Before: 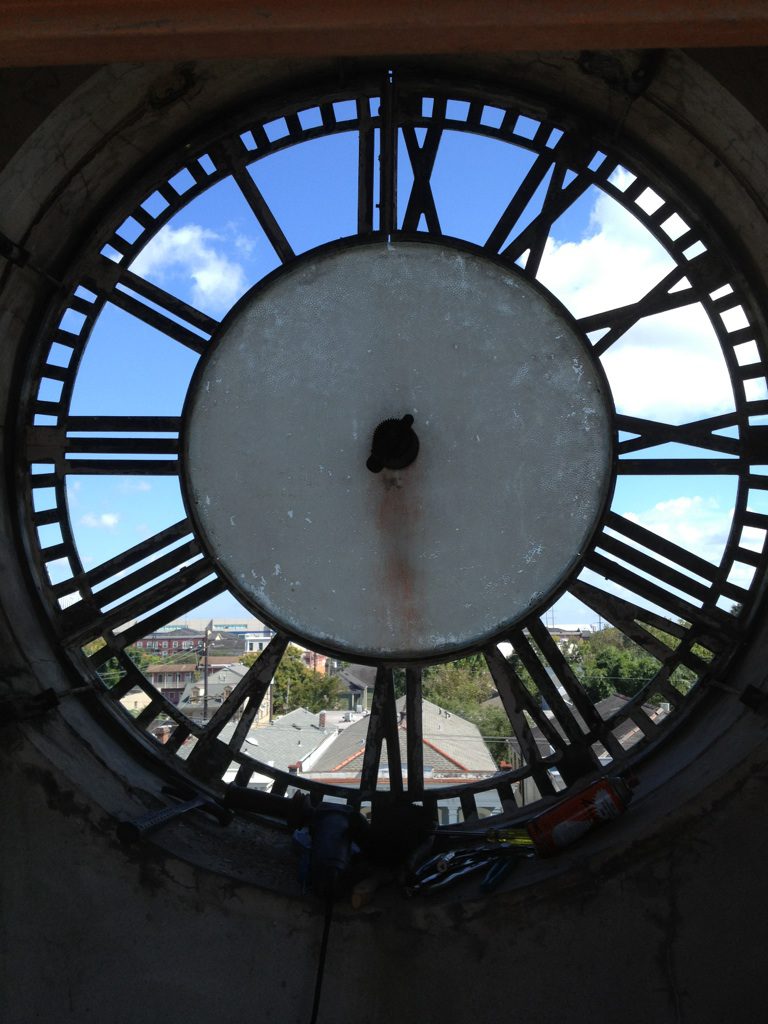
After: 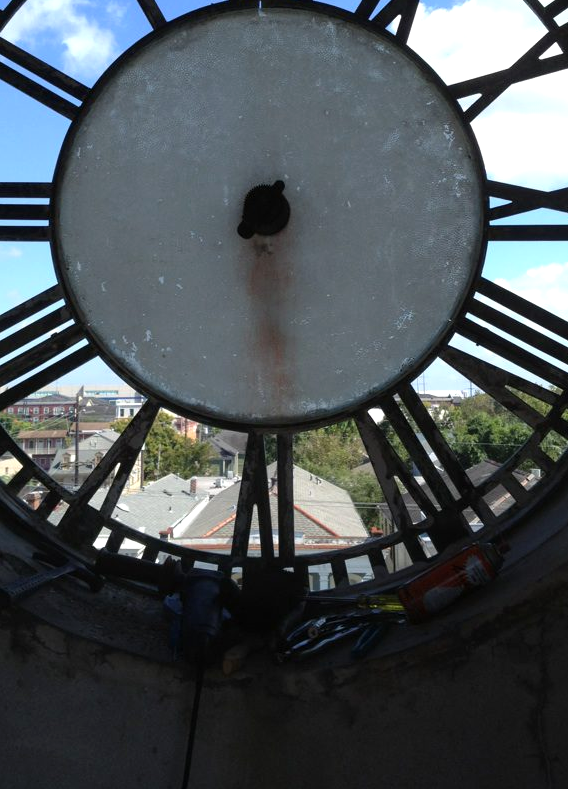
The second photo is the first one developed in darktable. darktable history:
crop: left 16.871%, top 22.857%, right 9.116%
exposure: exposure 0.178 EV, compensate exposure bias true, compensate highlight preservation false
